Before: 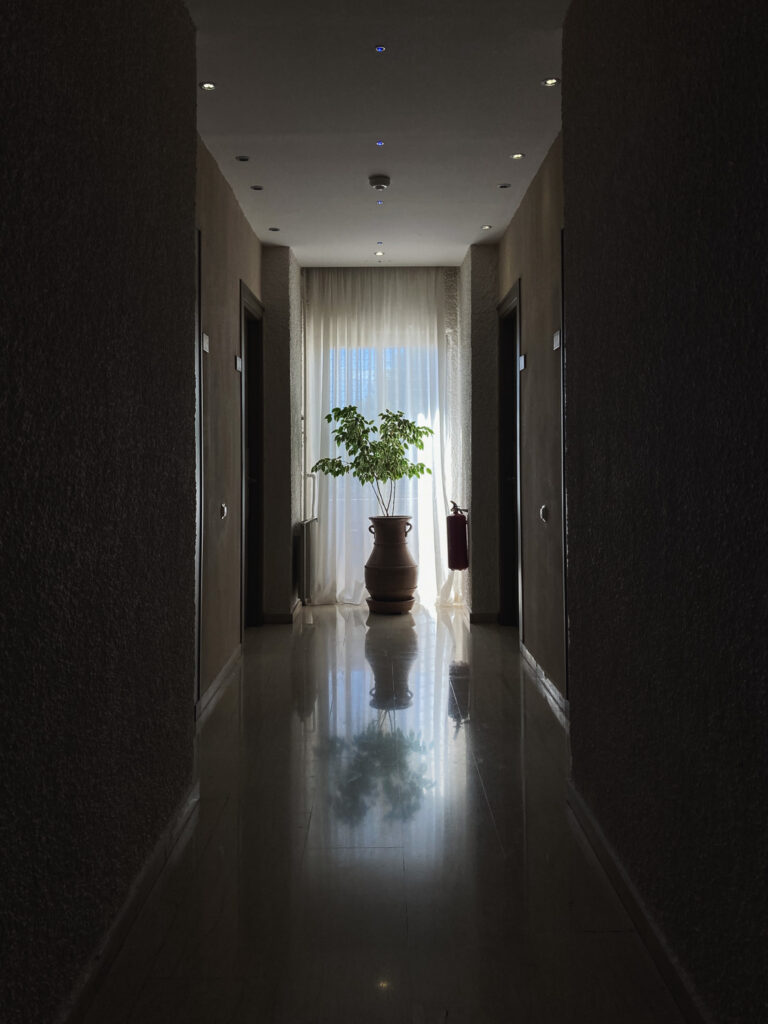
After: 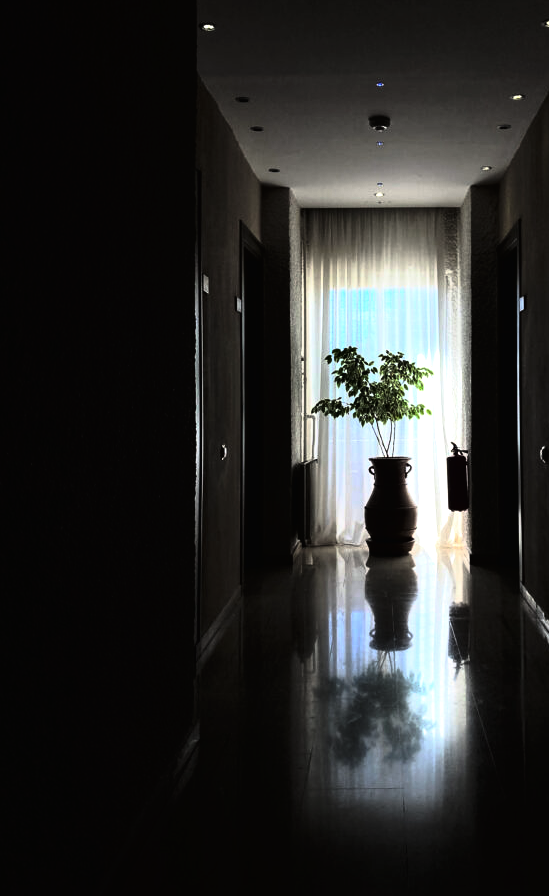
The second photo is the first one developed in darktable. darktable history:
tone equalizer: -8 EV -0.75 EV, -7 EV -0.7 EV, -6 EV -0.6 EV, -5 EV -0.4 EV, -3 EV 0.4 EV, -2 EV 0.6 EV, -1 EV 0.7 EV, +0 EV 0.75 EV, edges refinement/feathering 500, mask exposure compensation -1.57 EV, preserve details no
tone curve: curves: ch0 [(0.016, 0.011) (0.084, 0.026) (0.469, 0.508) (0.721, 0.862) (1, 1)], color space Lab, linked channels, preserve colors none
base curve: curves: ch0 [(0, 0) (0.595, 0.418) (1, 1)], preserve colors none
crop: top 5.803%, right 27.864%, bottom 5.804%
